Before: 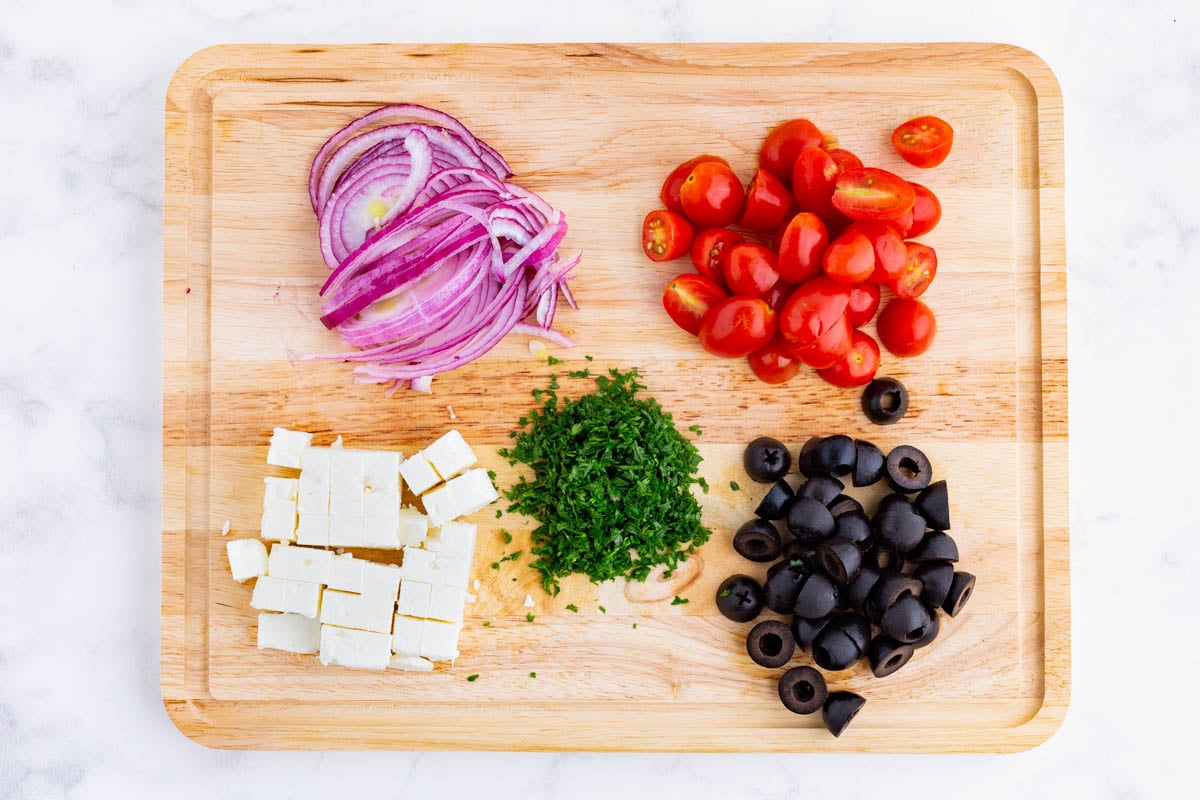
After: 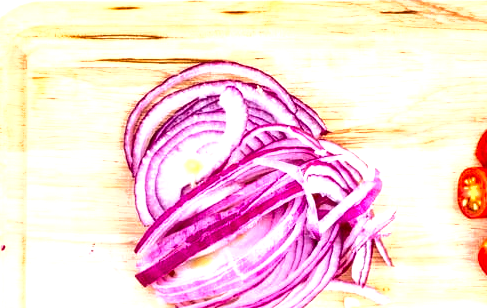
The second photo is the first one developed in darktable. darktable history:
crop: left 15.437%, top 5.443%, right 43.926%, bottom 56.045%
local contrast: on, module defaults
exposure: exposure 1.214 EV, compensate highlight preservation false
shadows and highlights: radius 125.81, shadows 30.4, highlights -30.57, low approximation 0.01, soften with gaussian
